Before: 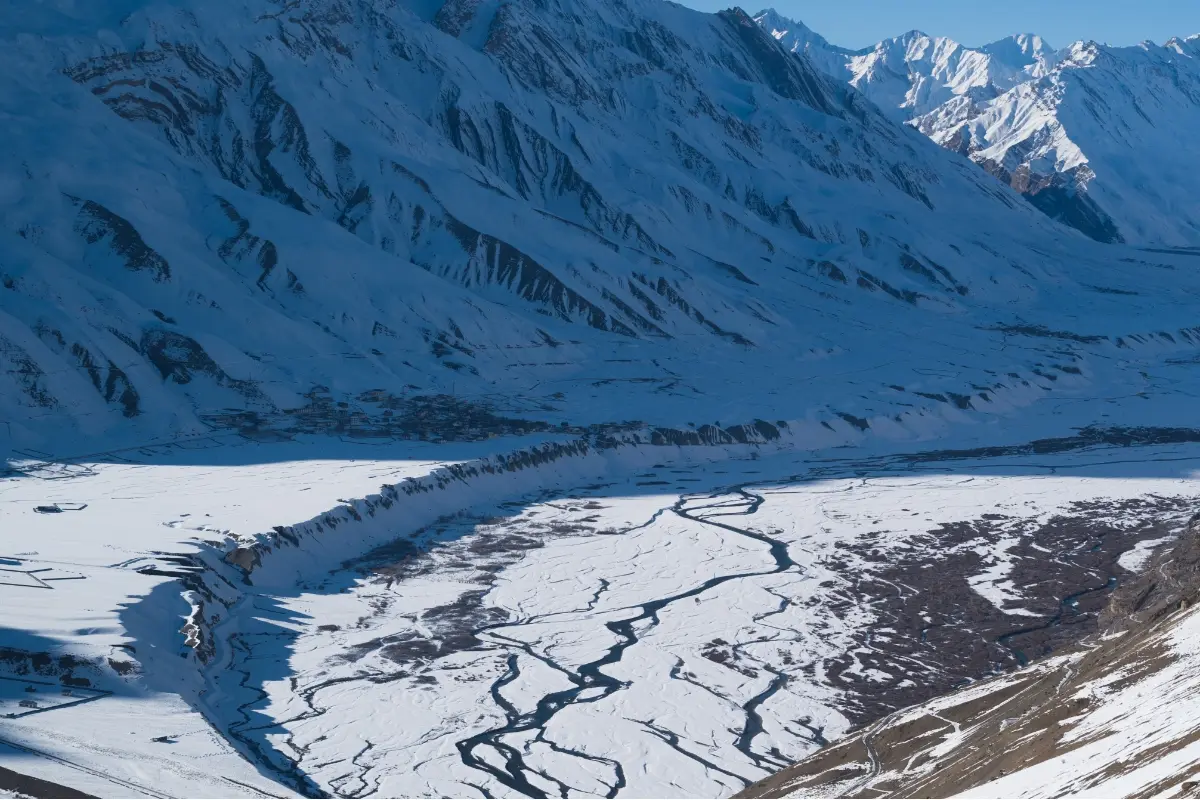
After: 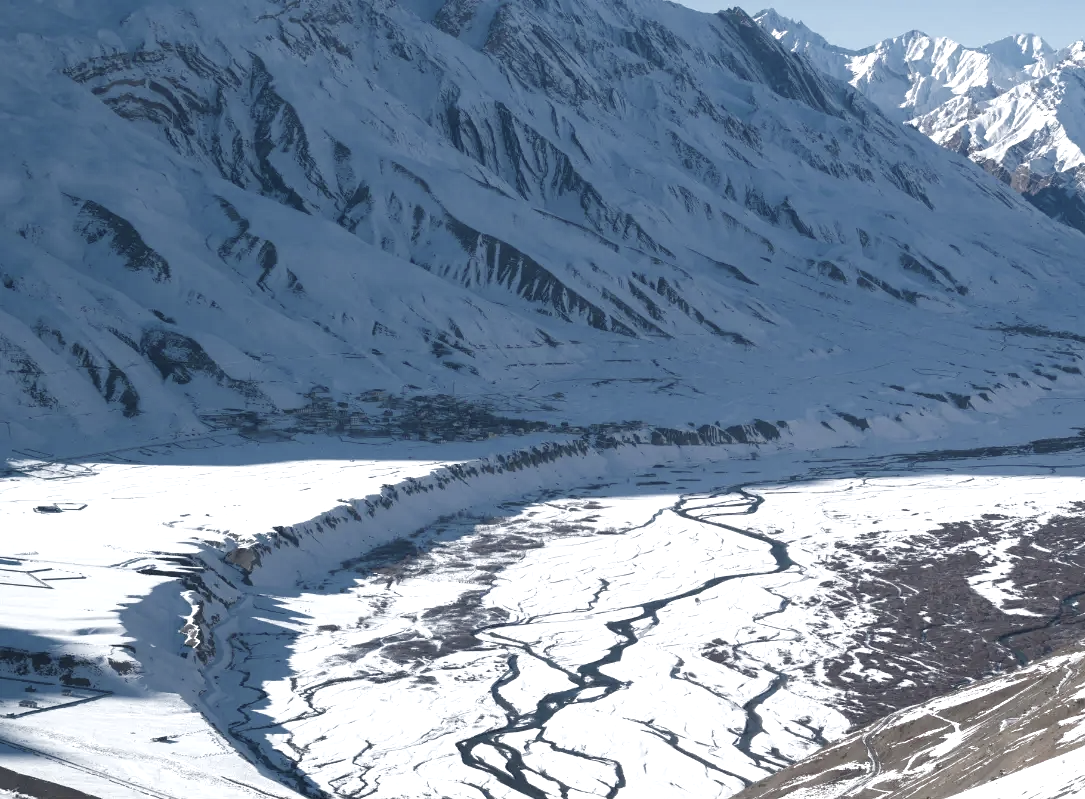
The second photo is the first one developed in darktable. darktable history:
color balance rgb: perceptual saturation grading › global saturation 20%, perceptual saturation grading › highlights -50%, perceptual saturation grading › shadows 30%, perceptual brilliance grading › global brilliance 10%, perceptual brilliance grading › shadows 15%
color zones: curves: ch0 [(0, 0.6) (0.129, 0.585) (0.193, 0.596) (0.429, 0.5) (0.571, 0.5) (0.714, 0.5) (0.857, 0.5) (1, 0.6)]; ch1 [(0, 0.453) (0.112, 0.245) (0.213, 0.252) (0.429, 0.233) (0.571, 0.231) (0.683, 0.242) (0.857, 0.296) (1, 0.453)]
crop: right 9.509%, bottom 0.031%
exposure: exposure 0.29 EV, compensate highlight preservation false
